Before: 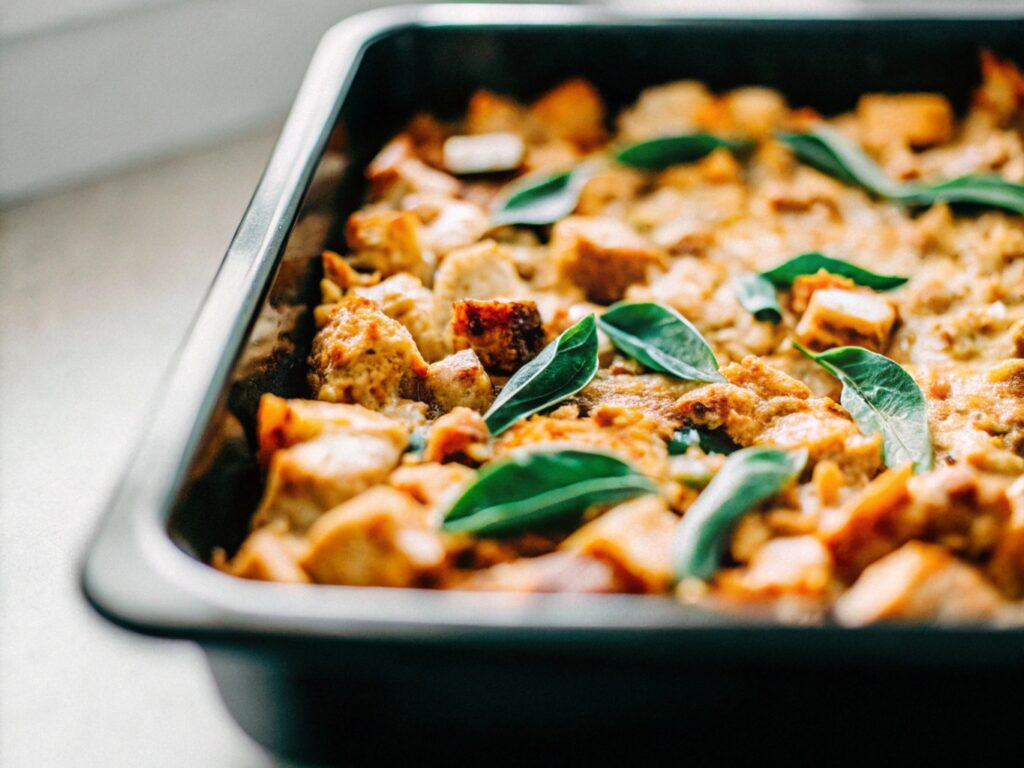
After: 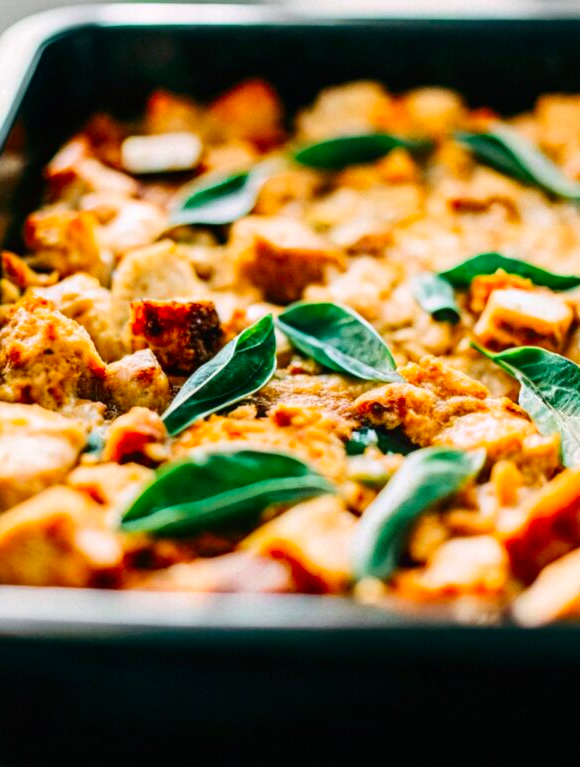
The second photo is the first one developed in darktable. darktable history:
crop: left 31.458%, top 0%, right 11.876%
exposure: black level correction 0, compensate exposure bias true, compensate highlight preservation false
contrast brightness saturation: contrast 0.16, saturation 0.32
